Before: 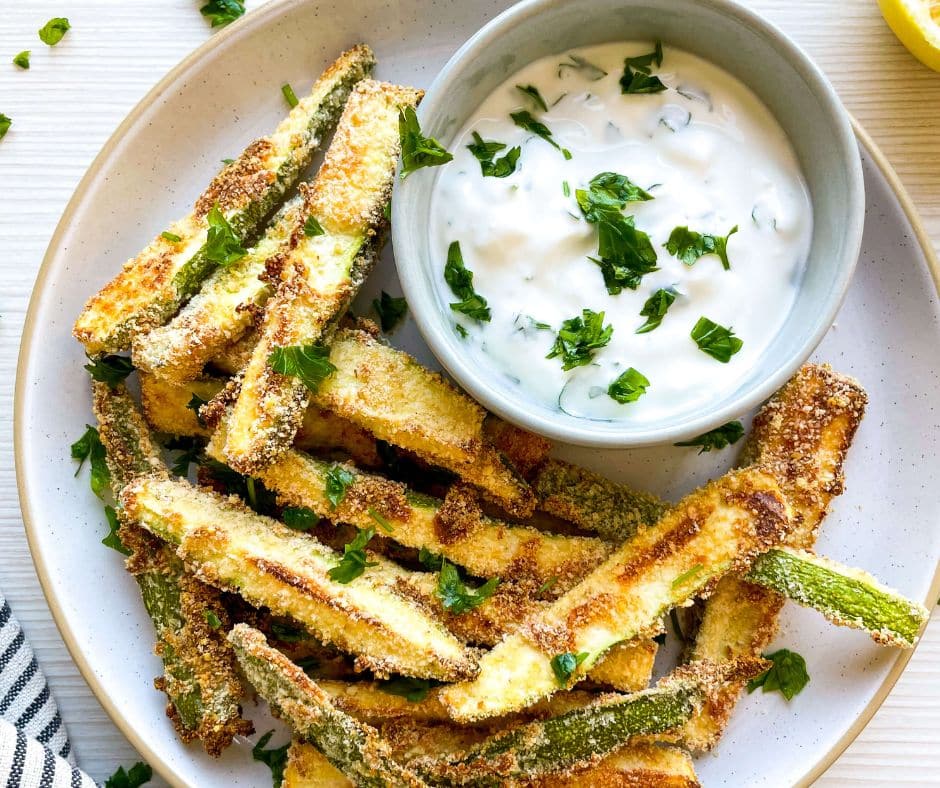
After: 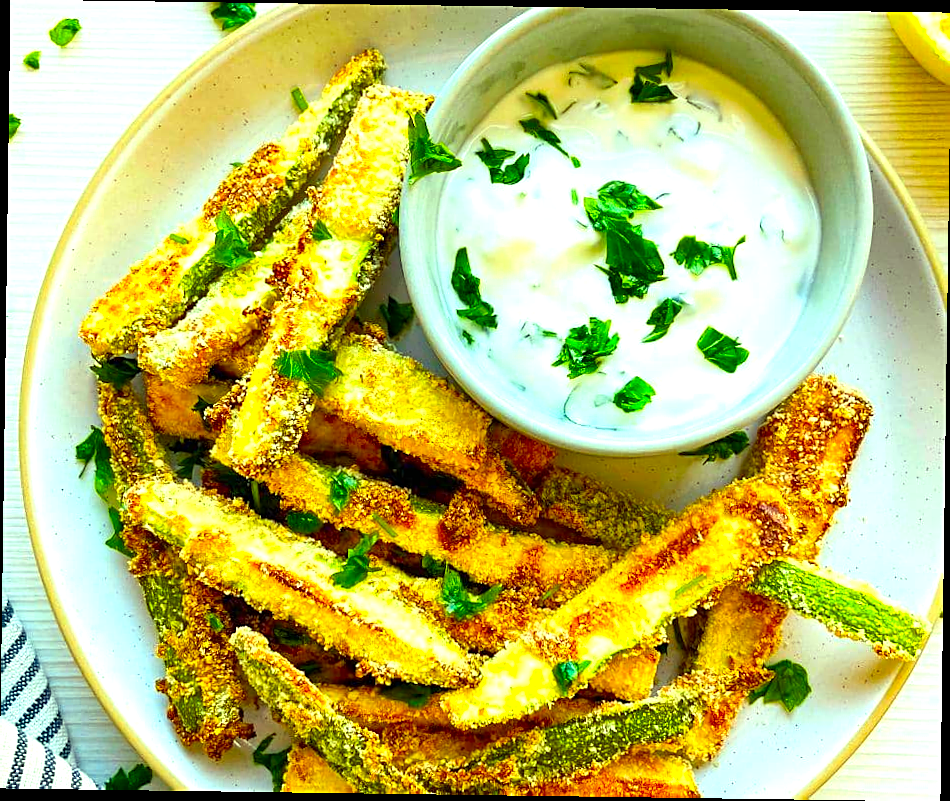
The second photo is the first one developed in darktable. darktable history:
sharpen: on, module defaults
exposure: exposure 0.559 EV, compensate highlight preservation false
color correction: highlights a* -10.77, highlights b* 9.8, saturation 1.72
rotate and perspective: rotation 0.8°, automatic cropping off
